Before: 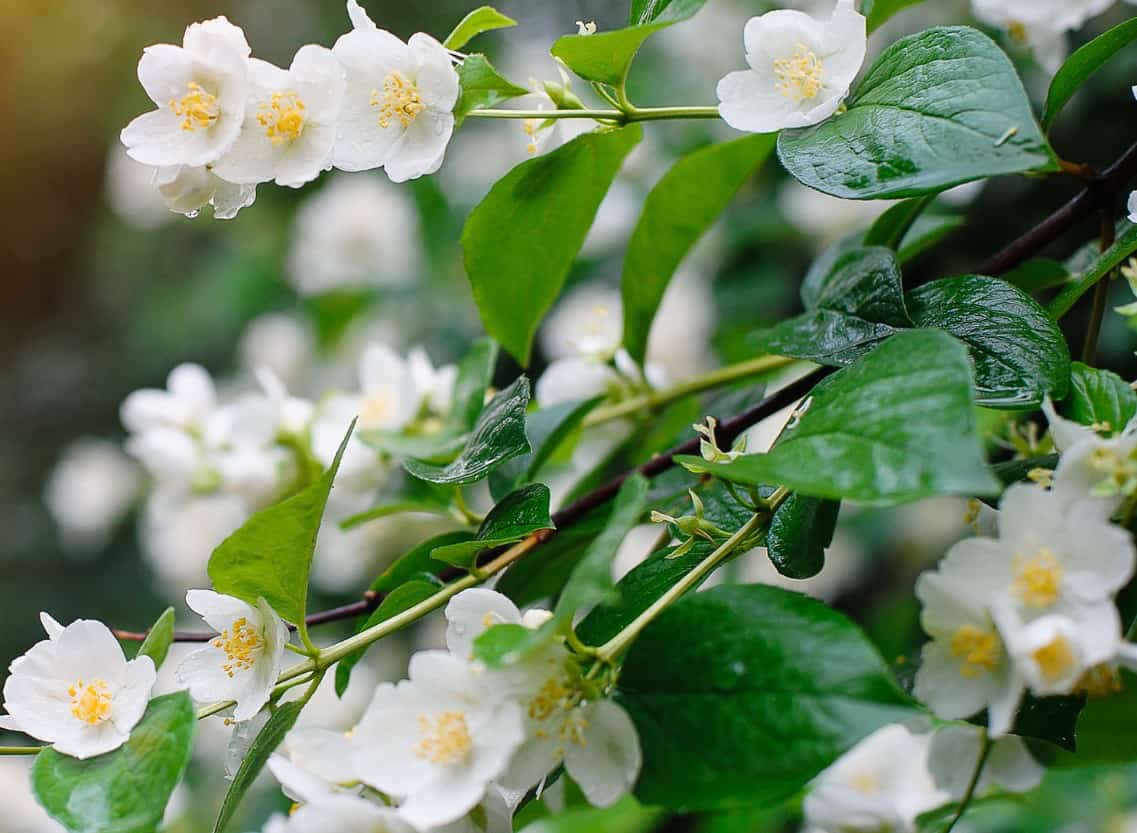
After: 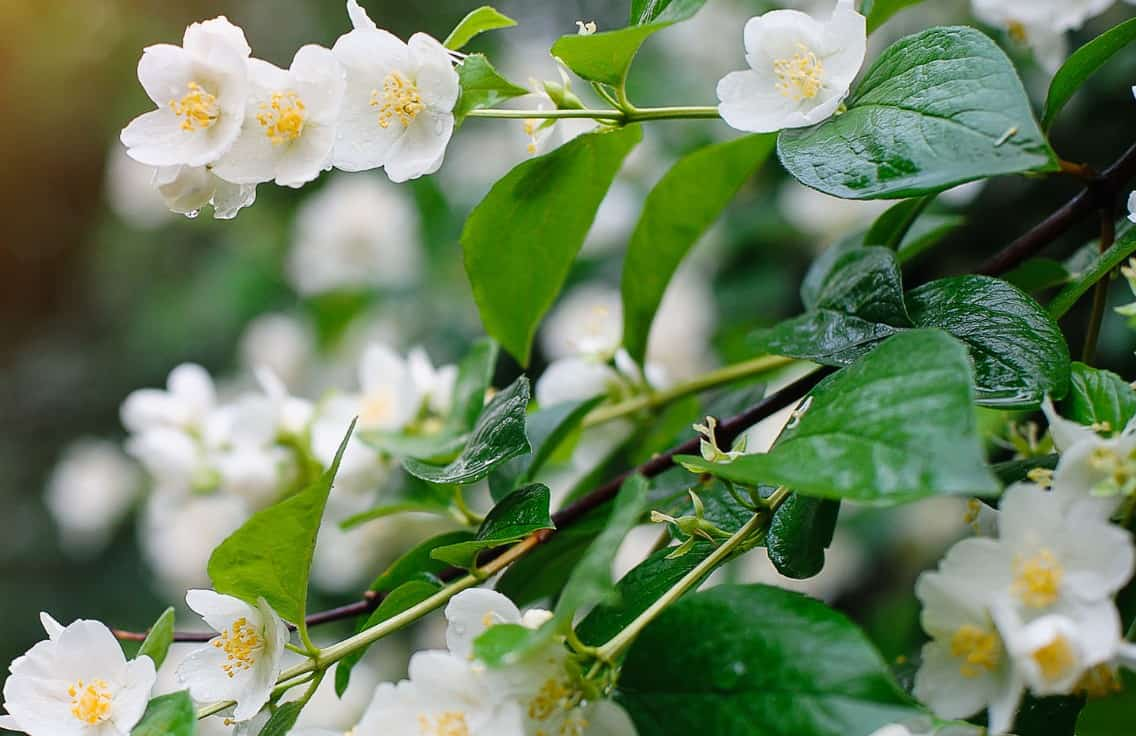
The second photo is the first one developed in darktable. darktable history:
crop and rotate: top 0%, bottom 11.554%
